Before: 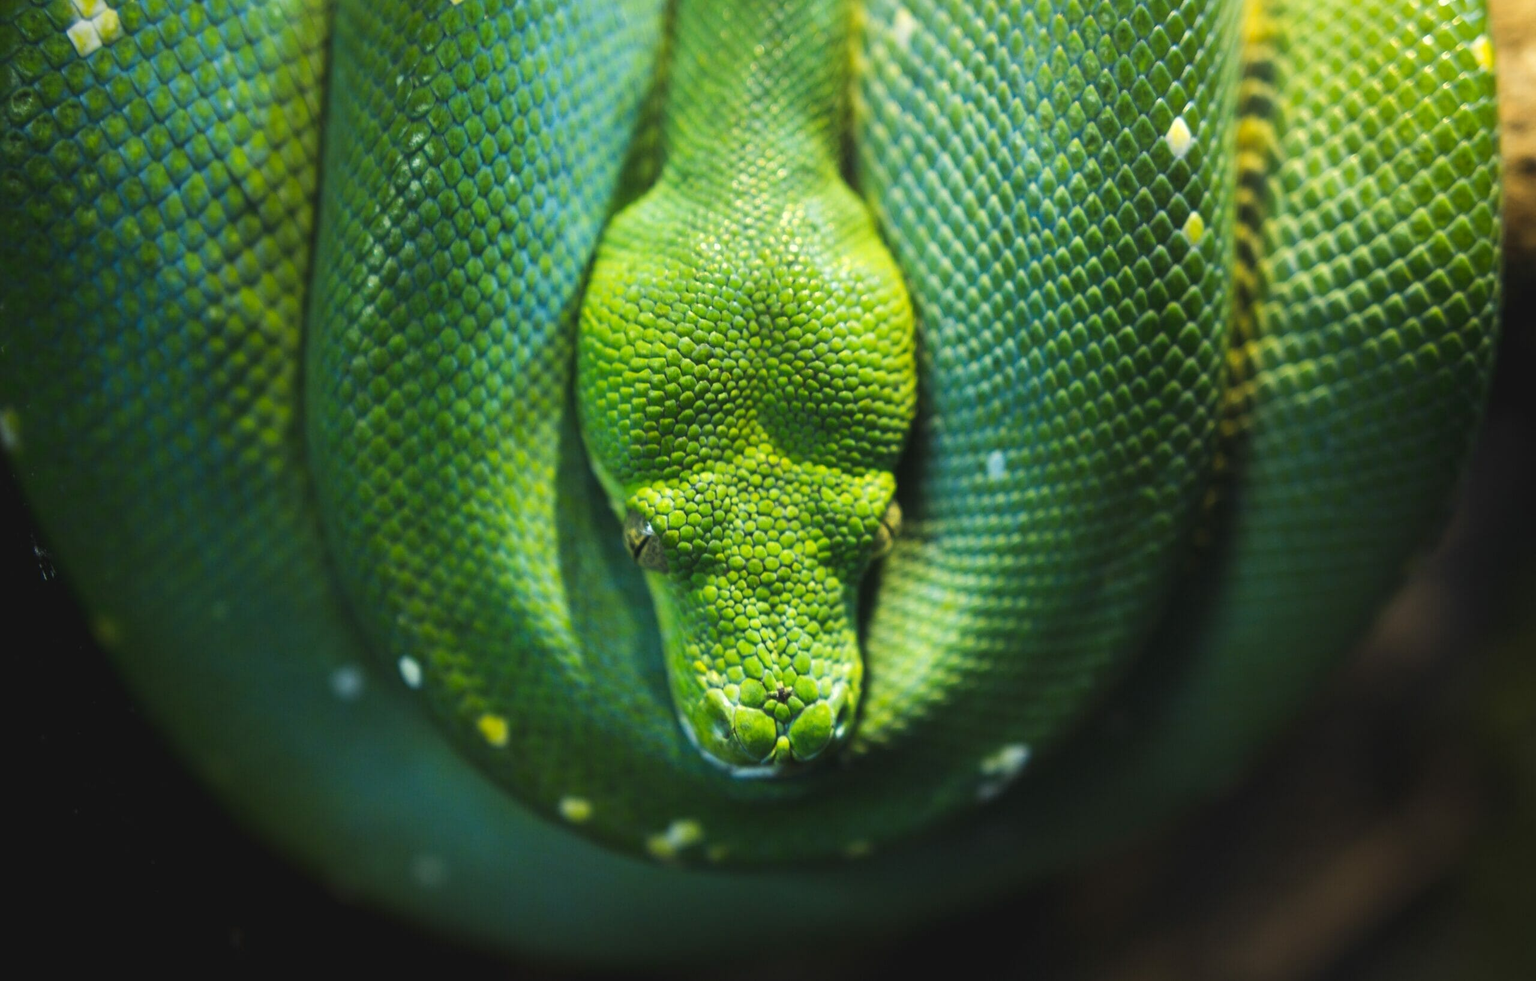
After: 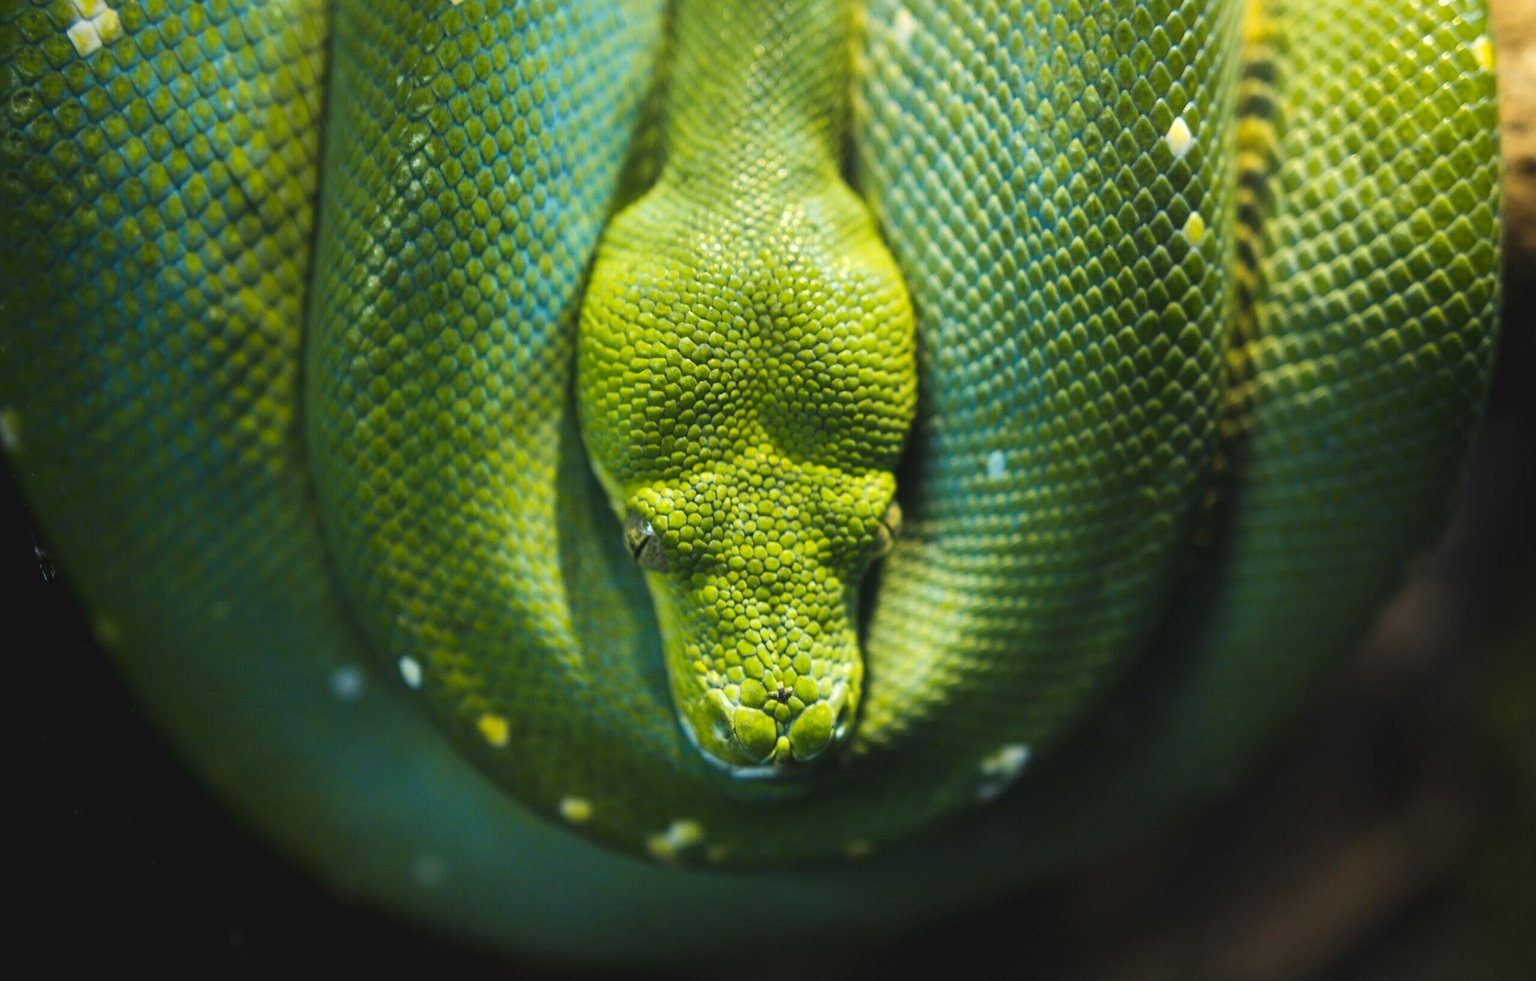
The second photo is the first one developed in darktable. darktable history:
color zones: curves: ch2 [(0, 0.5) (0.143, 0.5) (0.286, 0.489) (0.415, 0.421) (0.571, 0.5) (0.714, 0.5) (0.857, 0.5) (1, 0.5)]
